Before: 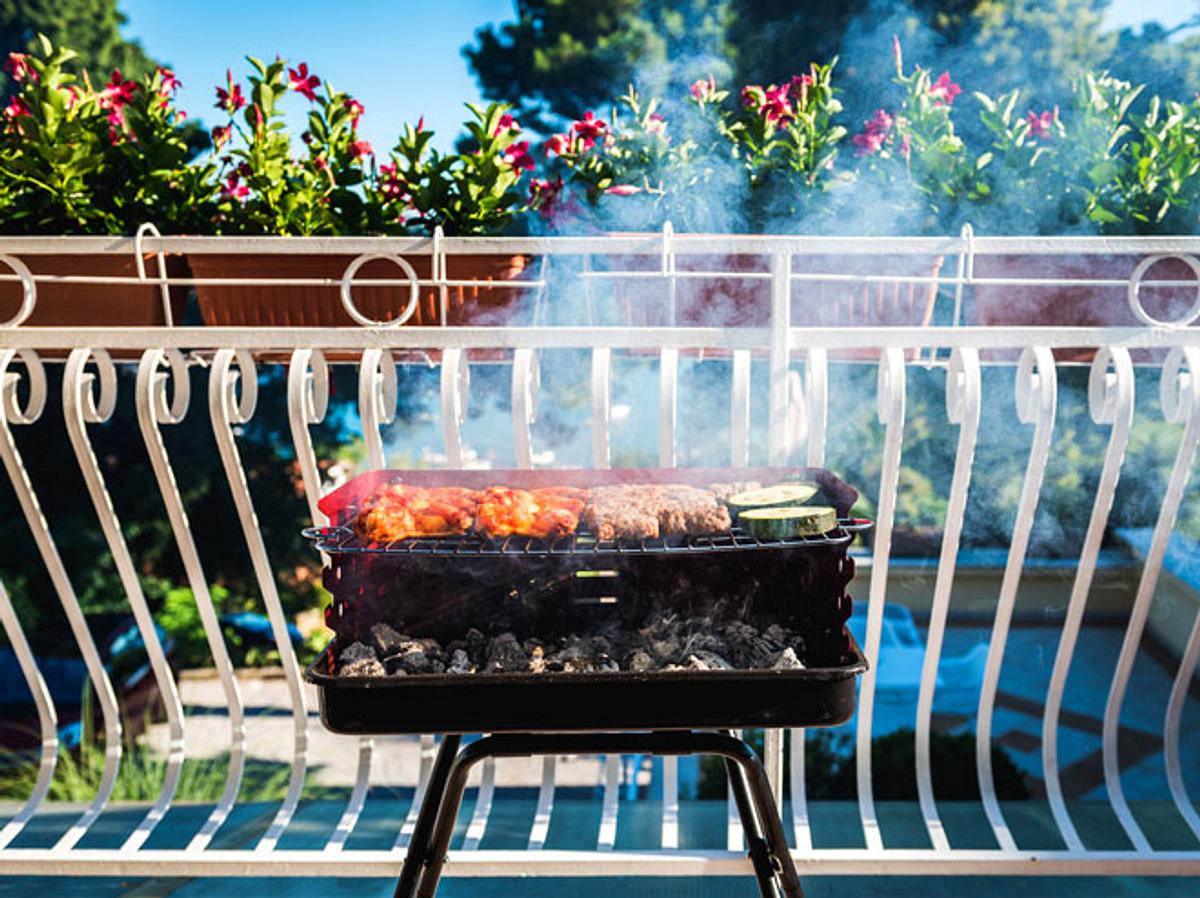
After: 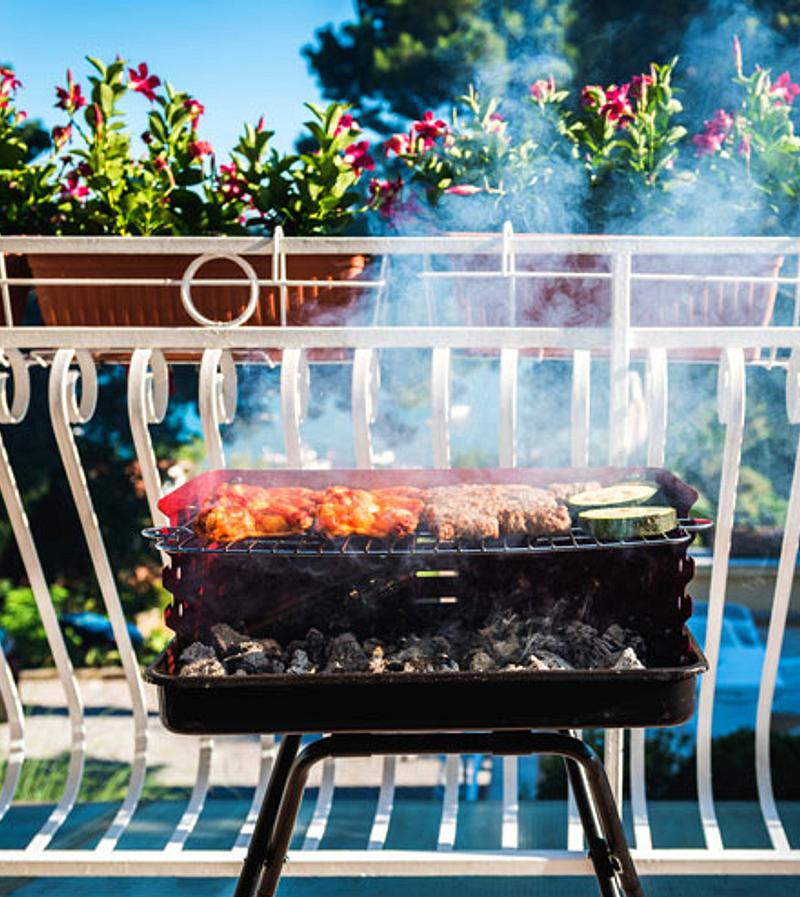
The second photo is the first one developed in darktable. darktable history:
crop and rotate: left 13.368%, right 19.966%
